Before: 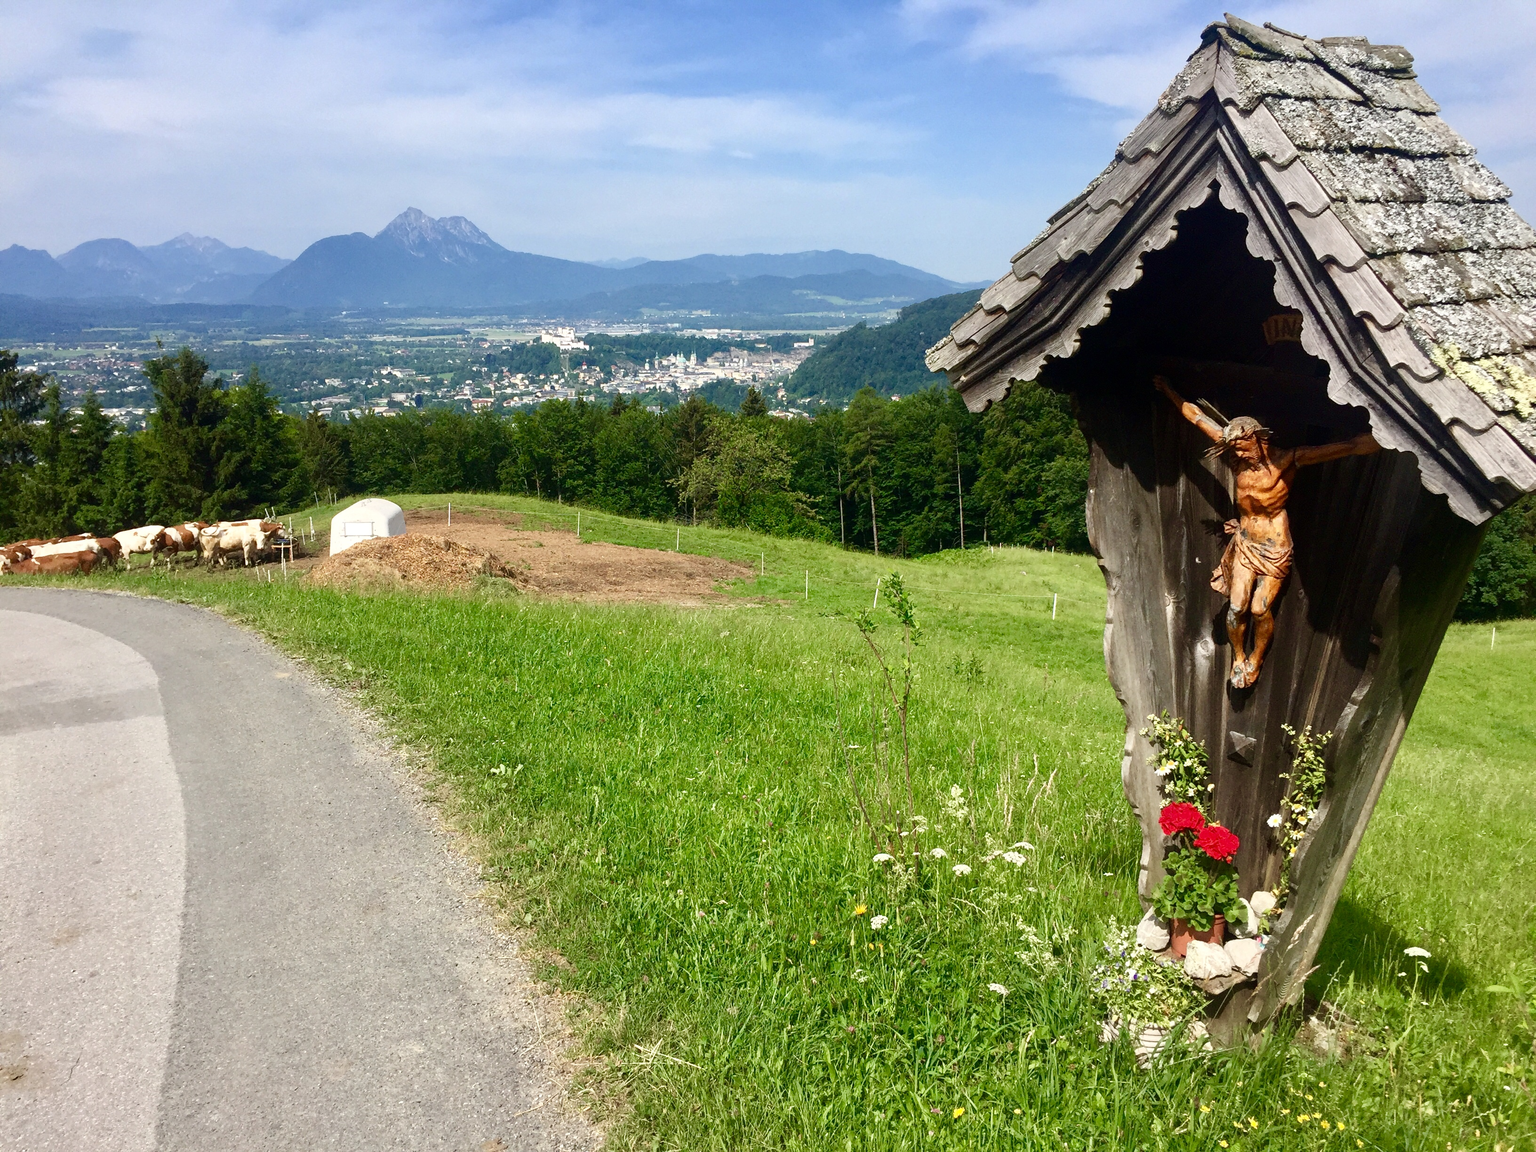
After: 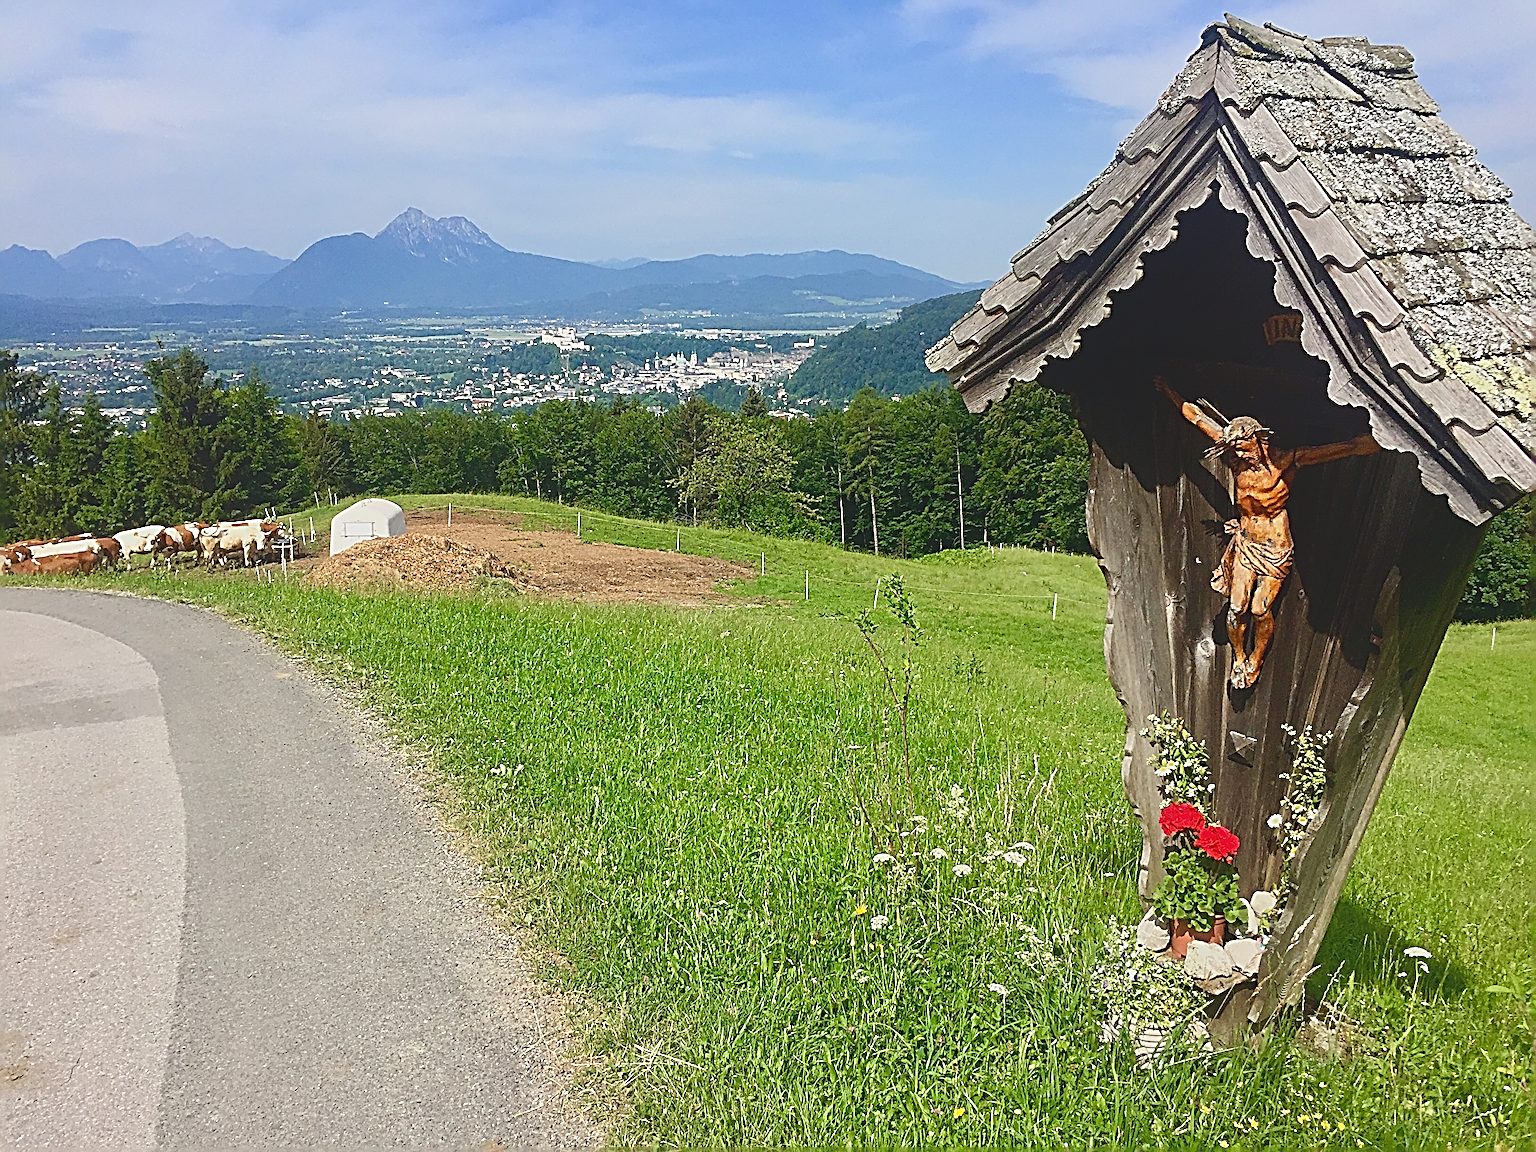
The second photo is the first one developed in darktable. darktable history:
sharpen: radius 4.011, amount 1.998
local contrast: detail 69%
